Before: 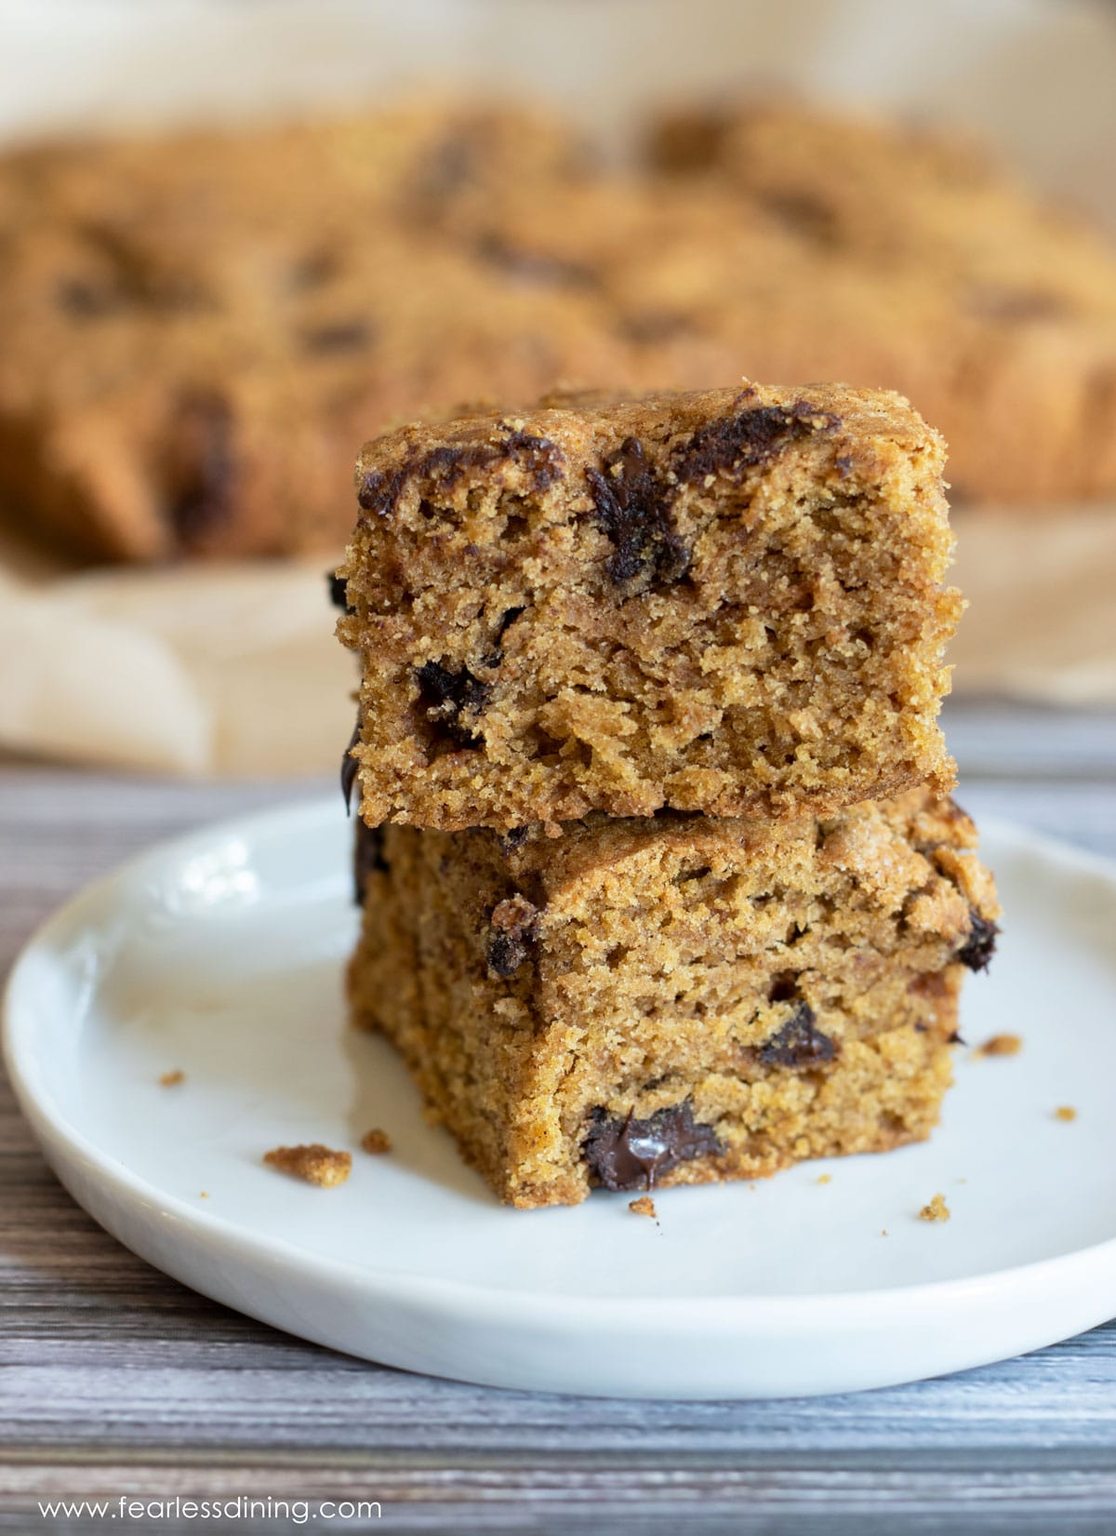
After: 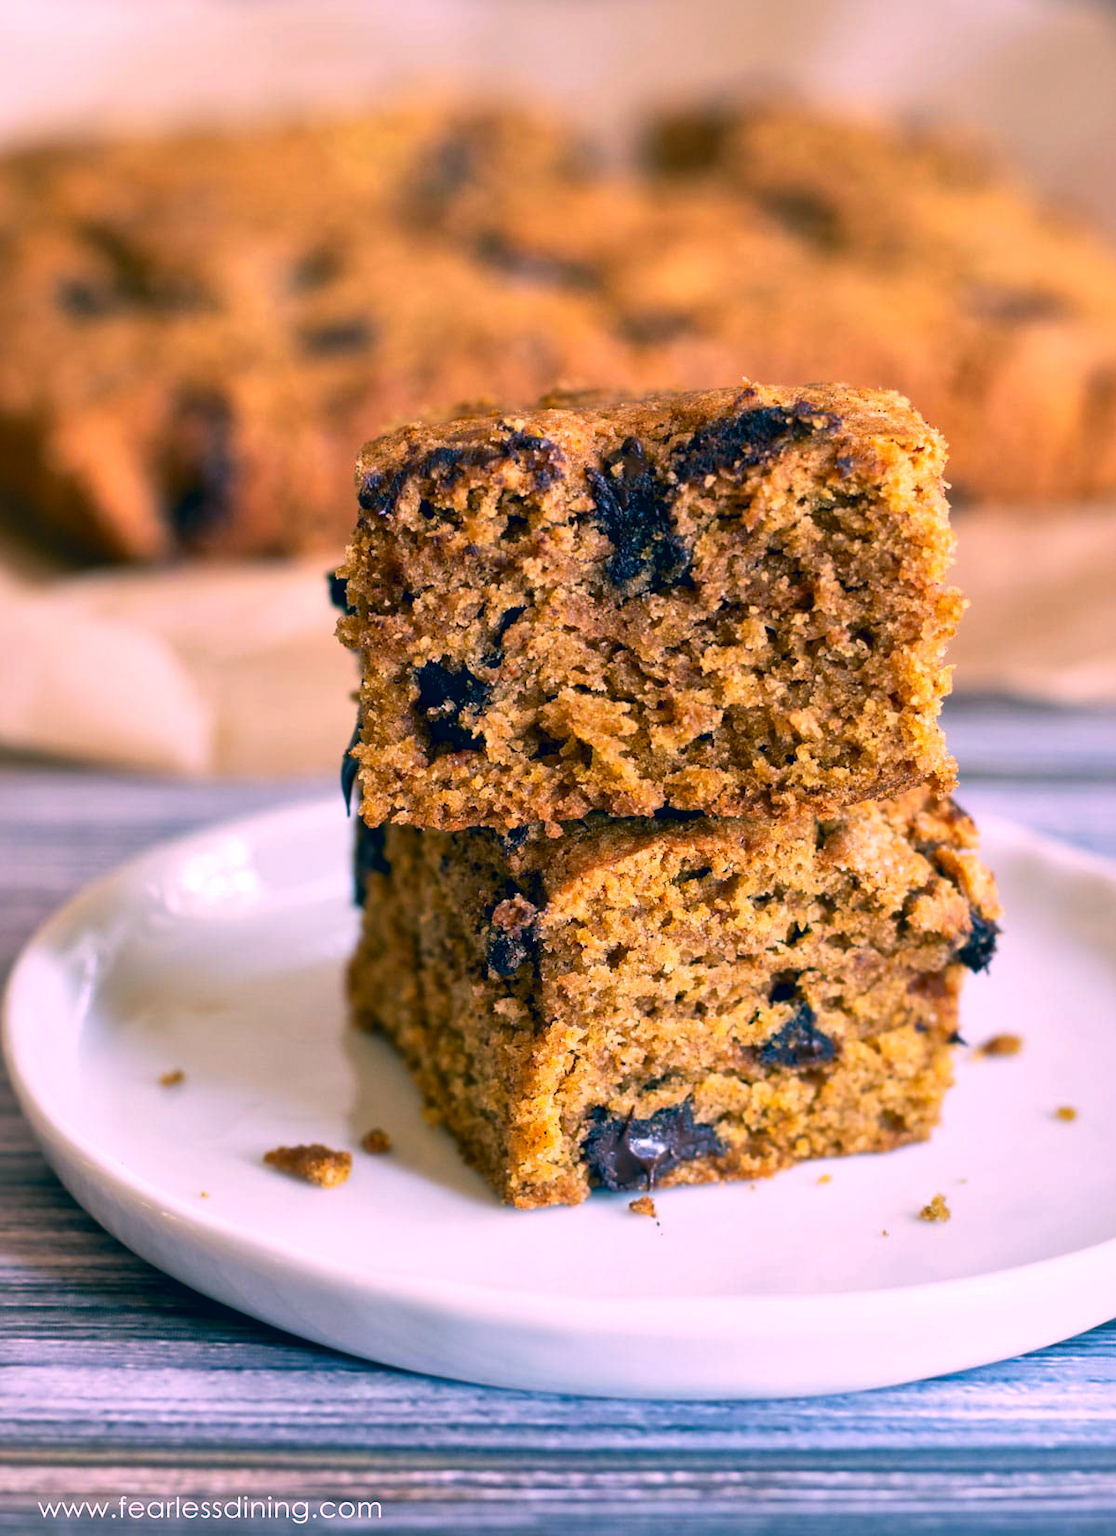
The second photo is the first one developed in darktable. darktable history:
local contrast: mode bilateral grid, contrast 25, coarseness 60, detail 151%, midtone range 0.2
color correction: highlights a* 17.03, highlights b* 0.205, shadows a* -15.38, shadows b* -14.56, saturation 1.5
